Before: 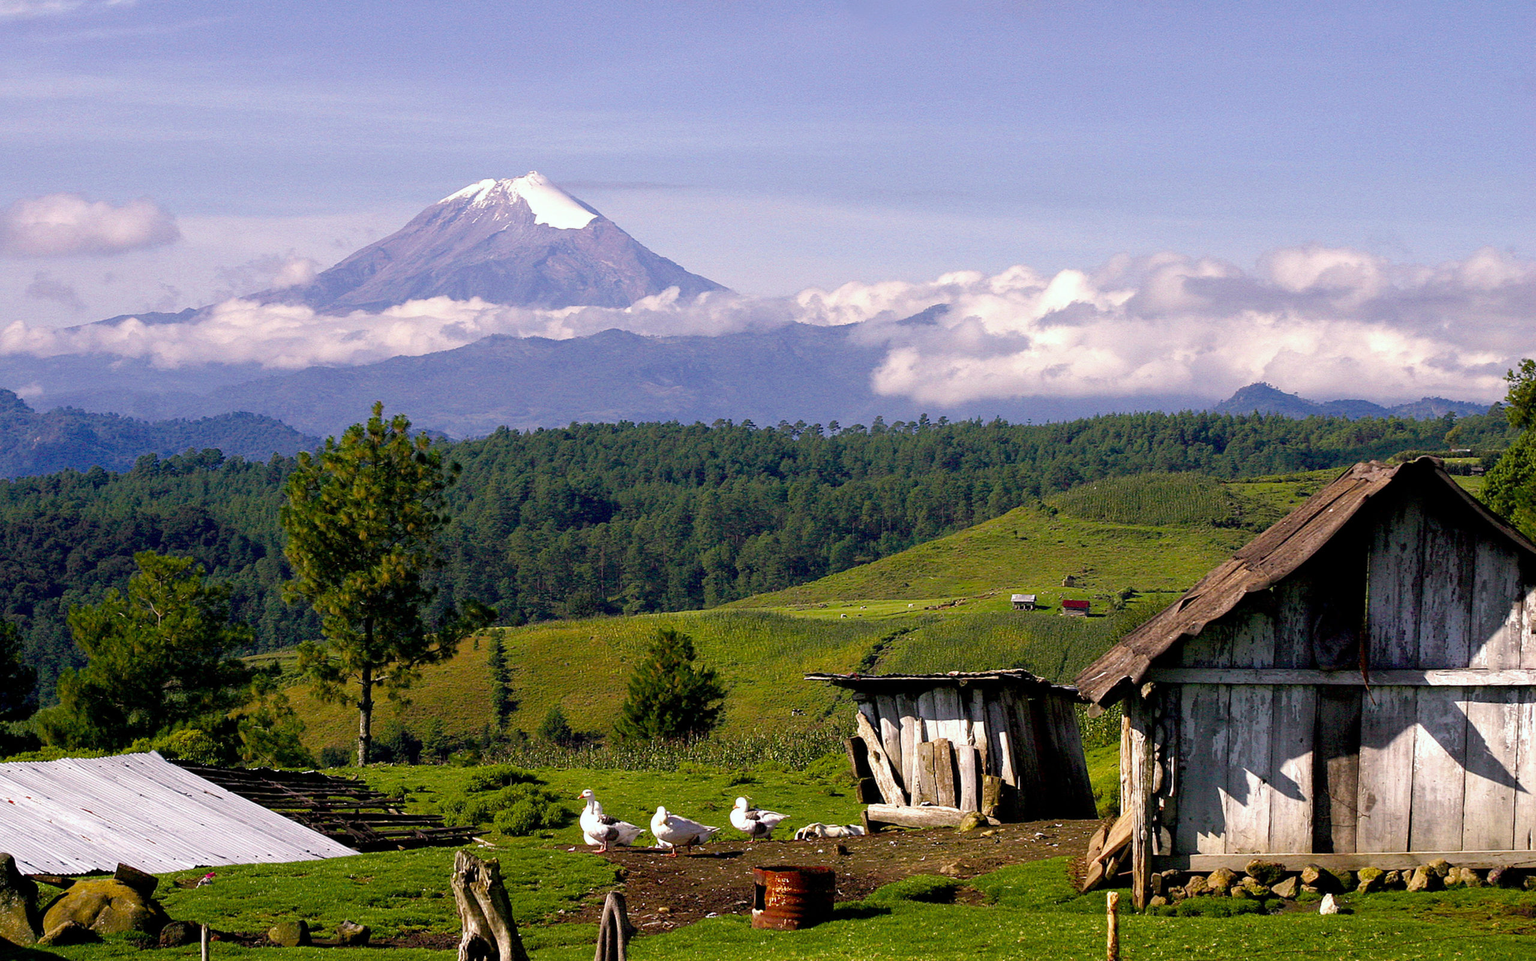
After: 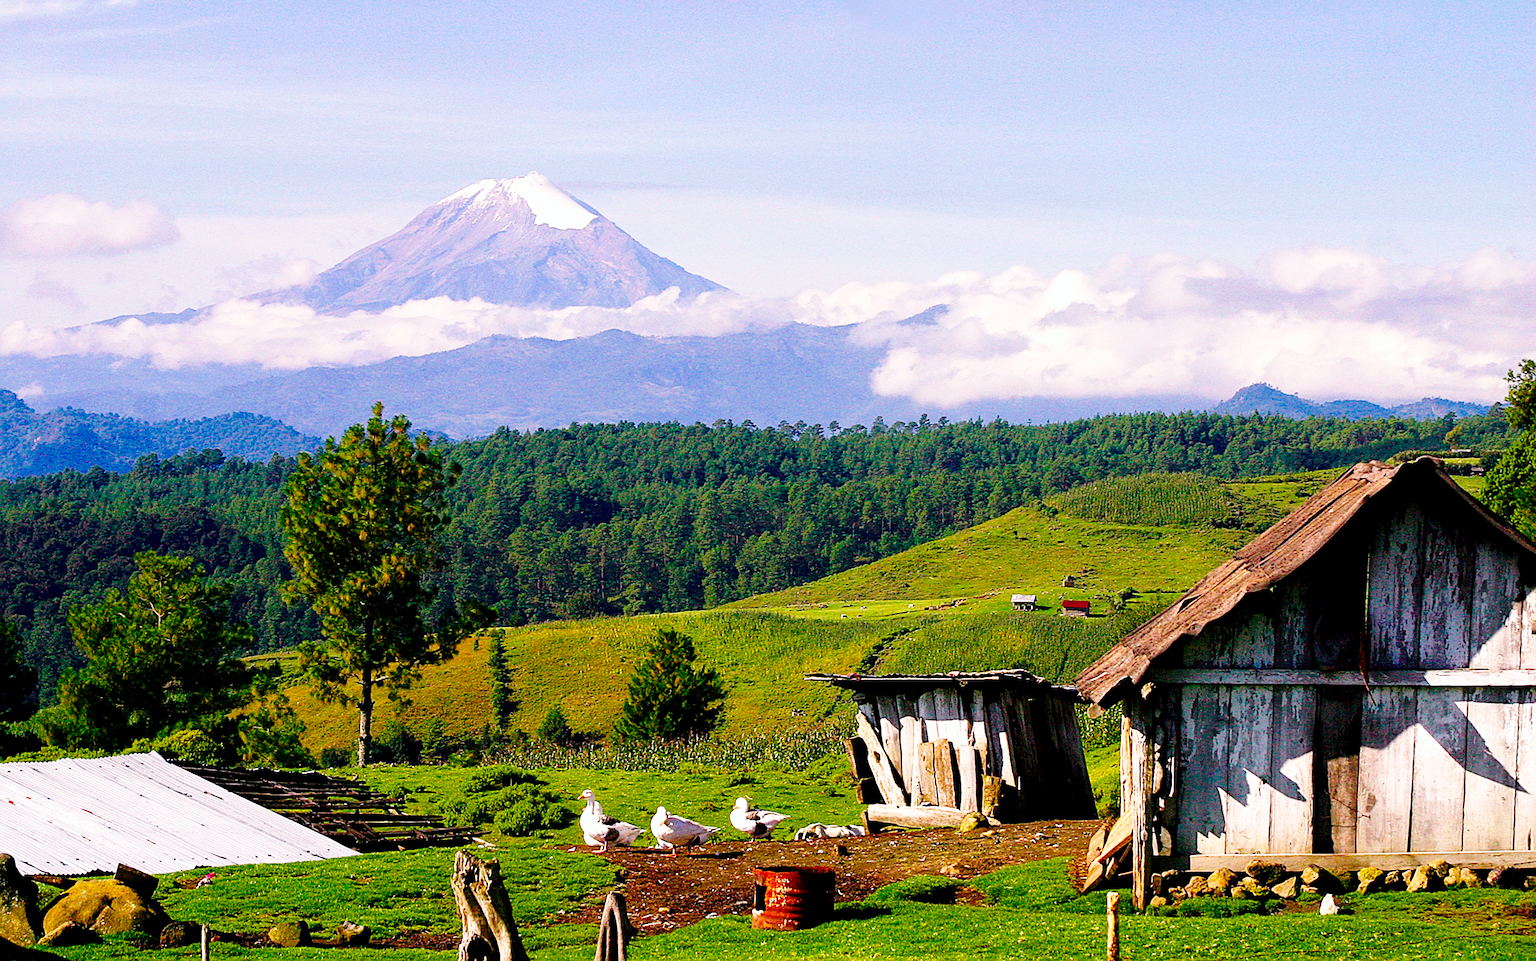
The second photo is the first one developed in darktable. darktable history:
color correction: saturation 1.1
sharpen: on, module defaults
exposure: compensate highlight preservation false
base curve: curves: ch0 [(0, 0) (0.028, 0.03) (0.121, 0.232) (0.46, 0.748) (0.859, 0.968) (1, 1)], preserve colors none
